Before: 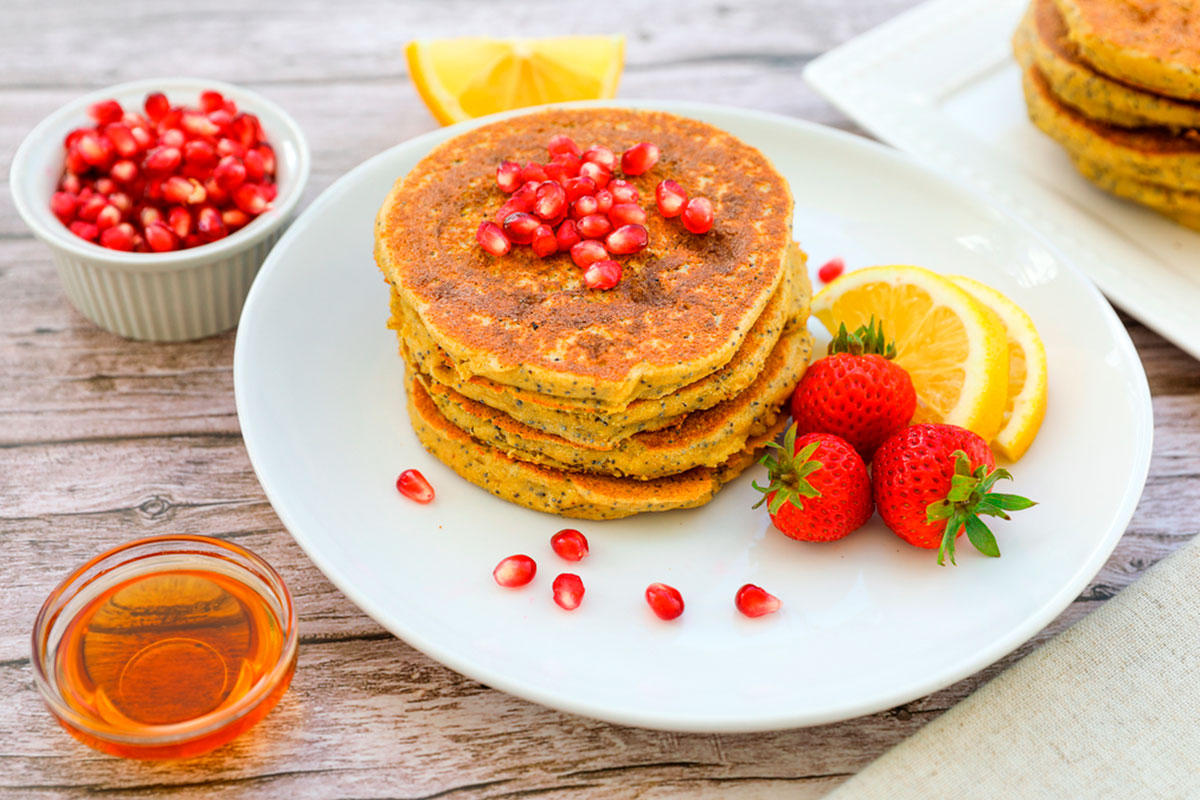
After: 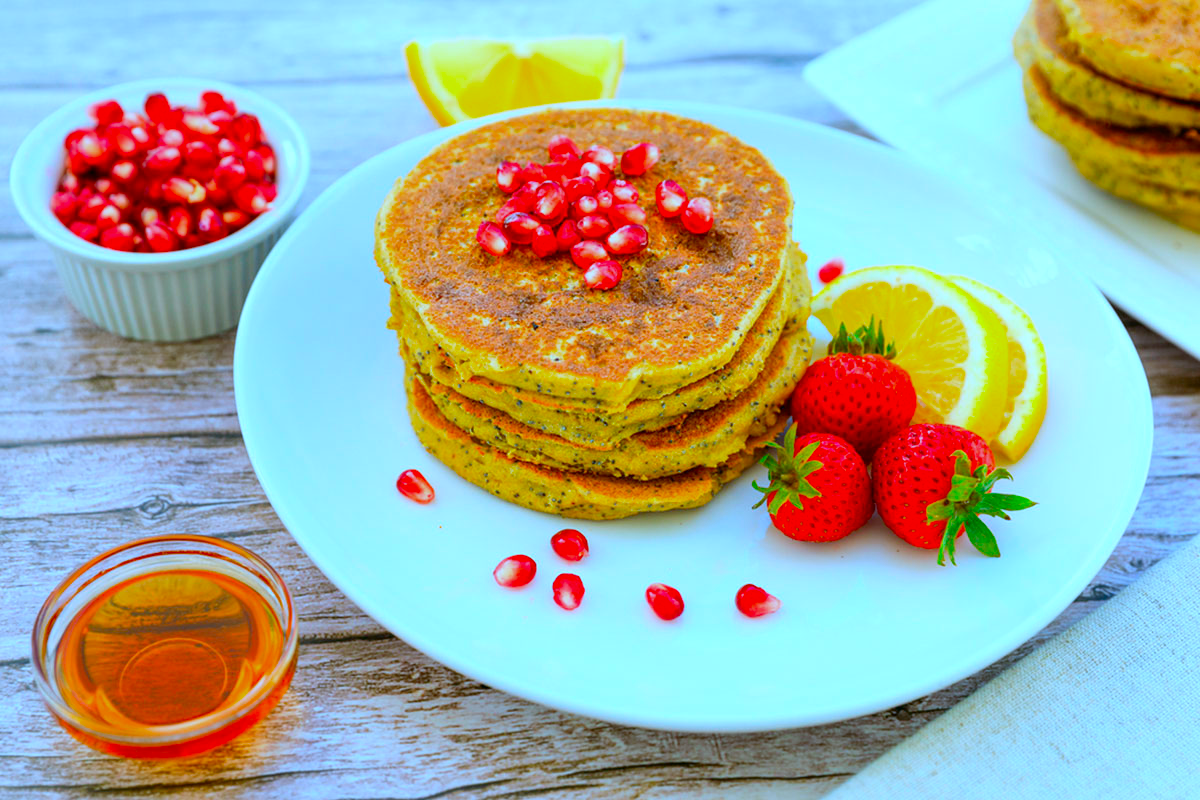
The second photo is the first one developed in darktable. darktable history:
color correction: highlights a* -7.33, highlights b* 1.26, shadows a* -3.55, saturation 1.4
white balance: red 0.871, blue 1.249
